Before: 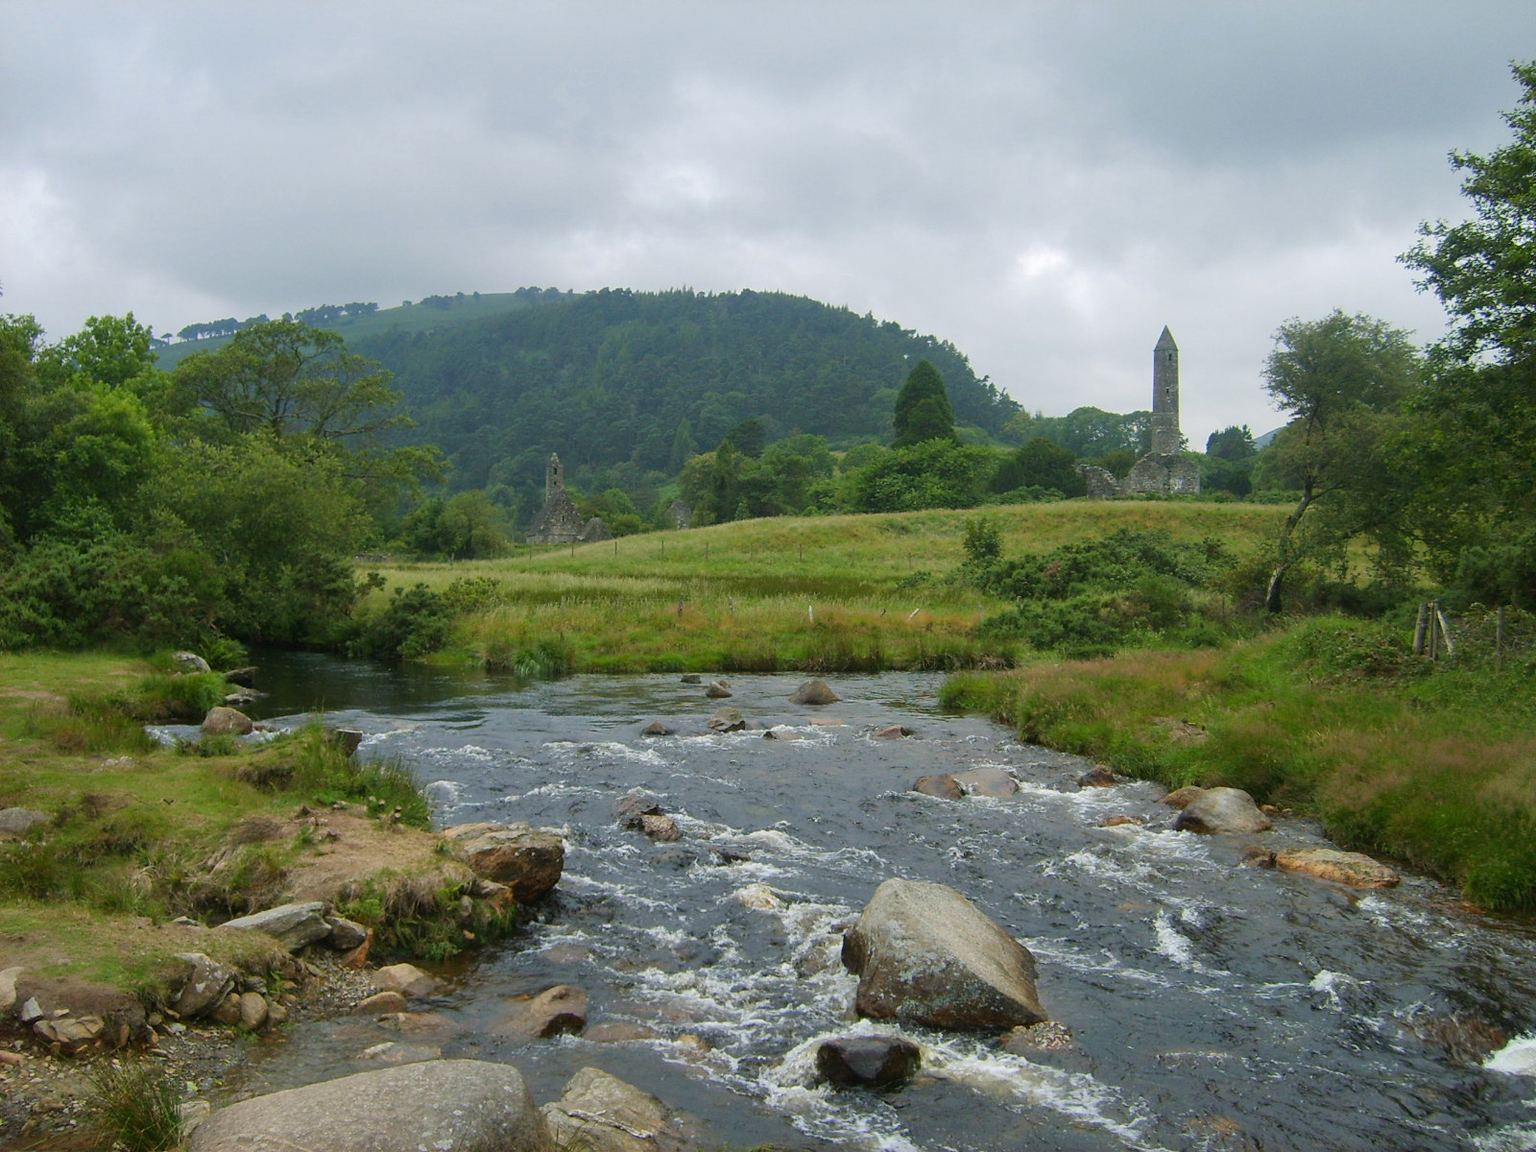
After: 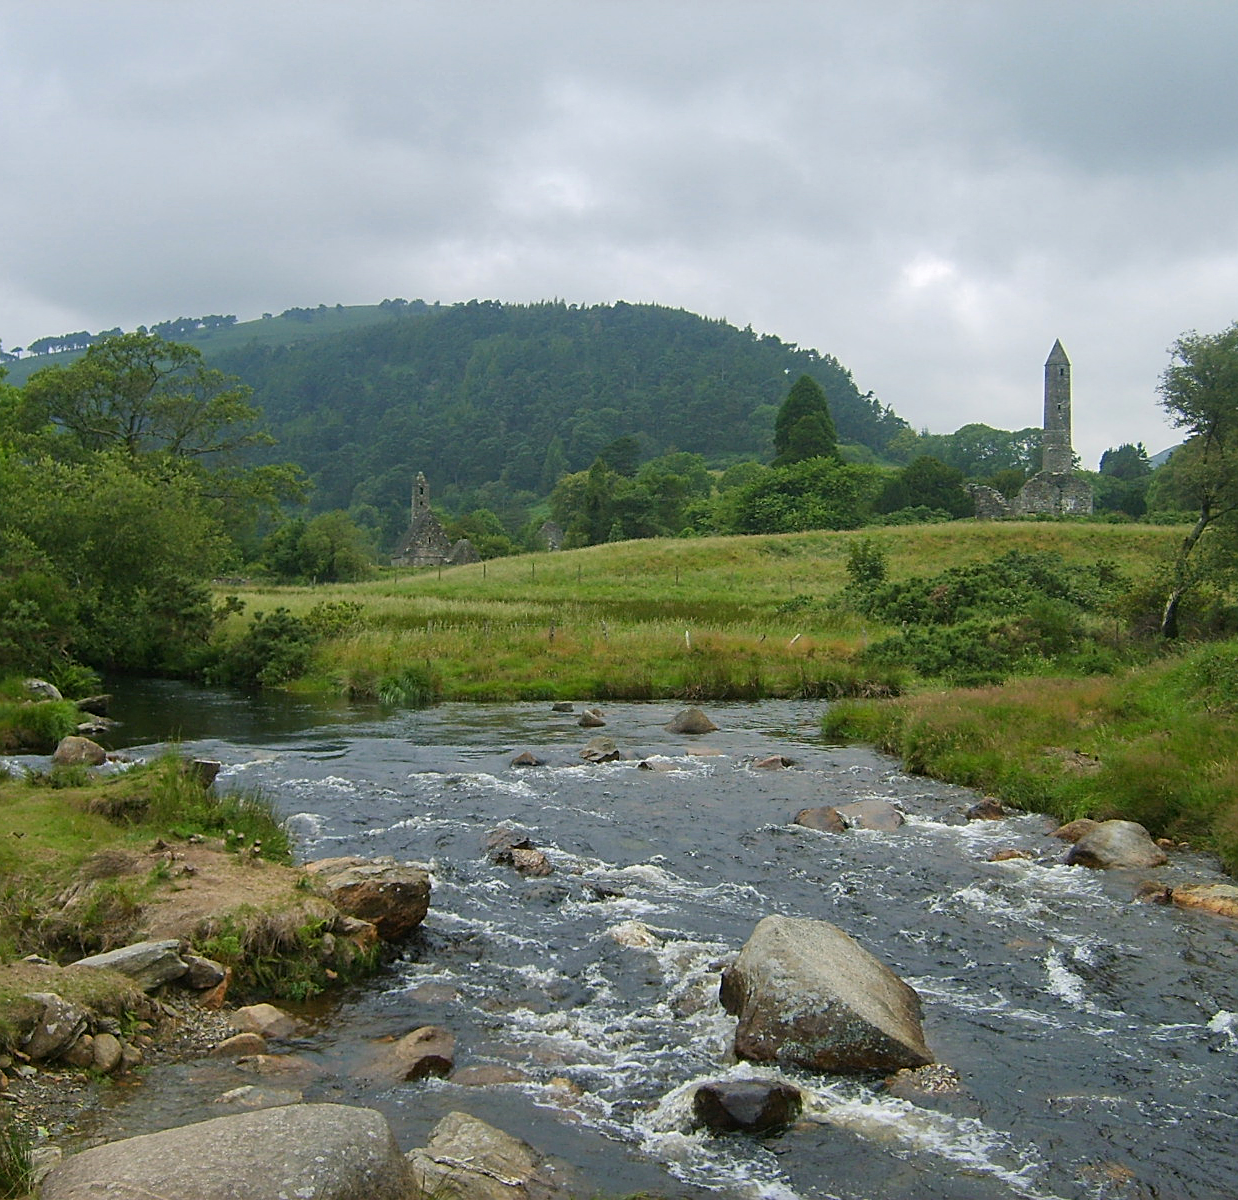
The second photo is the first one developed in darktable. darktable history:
sharpen: on, module defaults
crop: left 9.852%, right 12.724%
